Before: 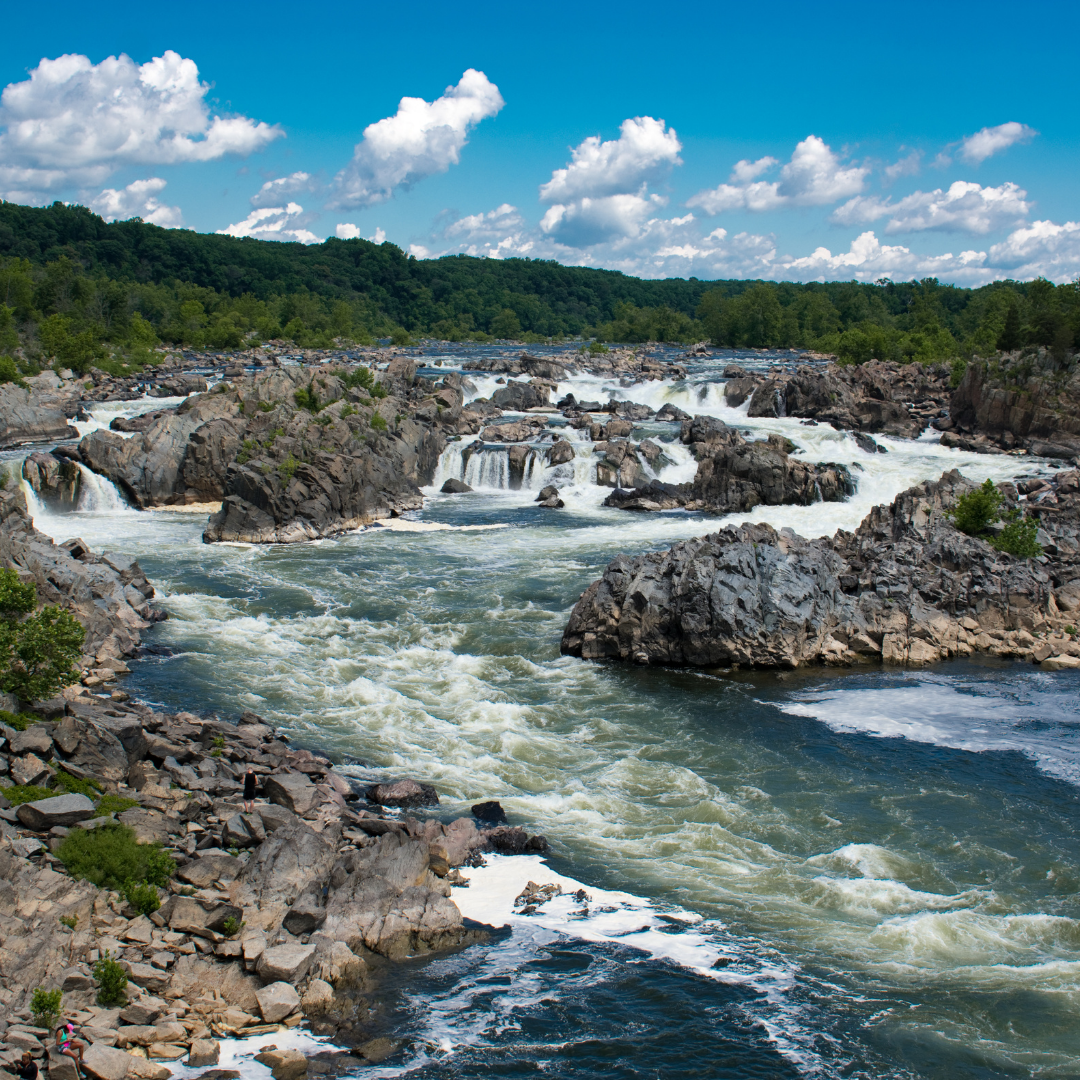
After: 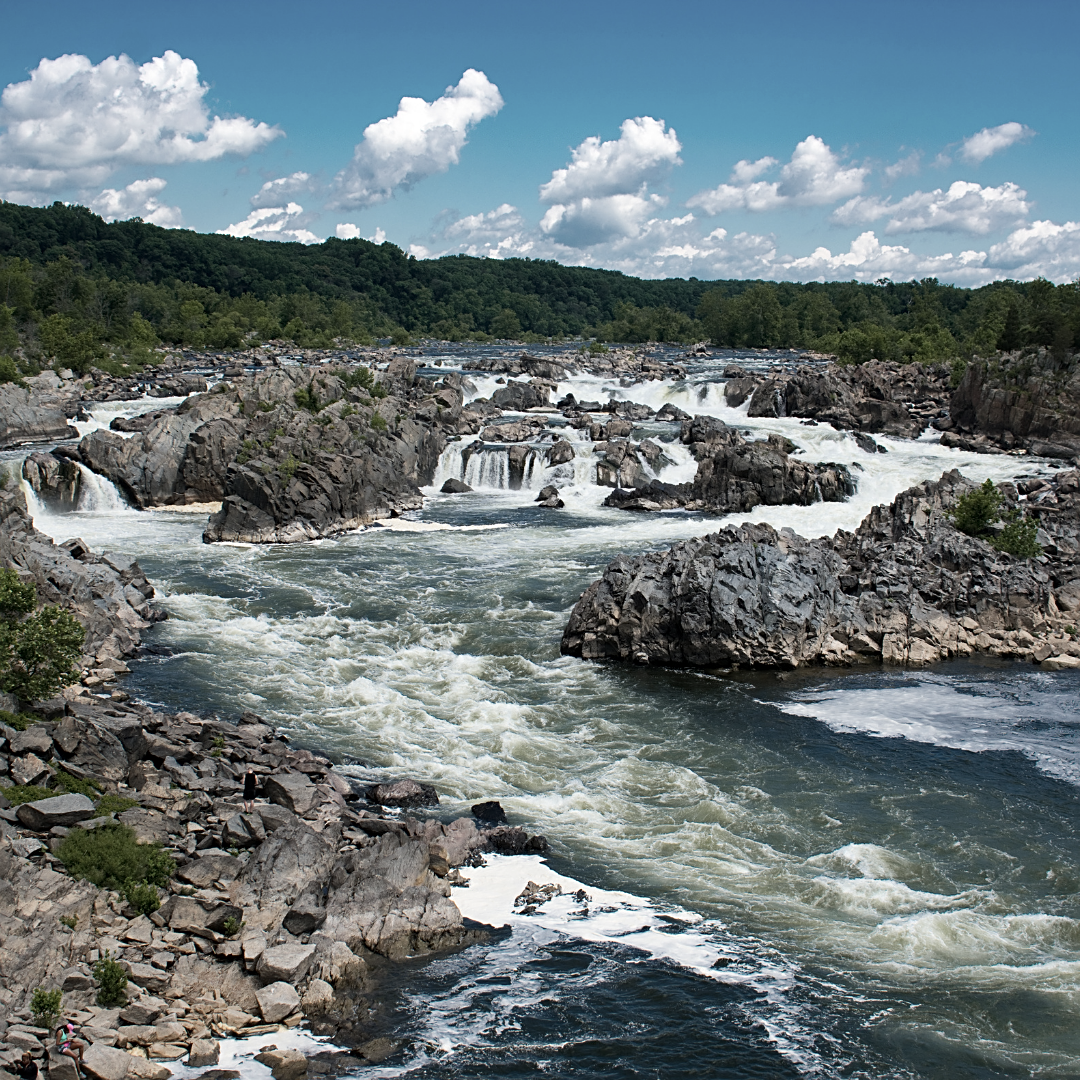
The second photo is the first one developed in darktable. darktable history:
contrast brightness saturation: contrast 0.1, saturation -0.36
sharpen: on, module defaults
